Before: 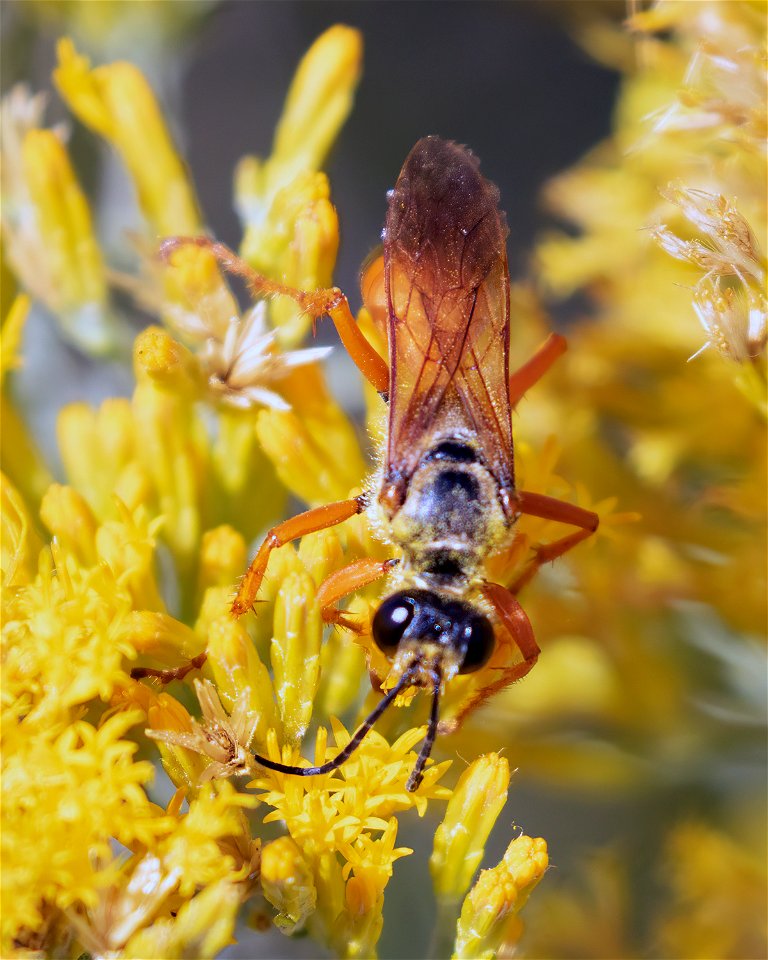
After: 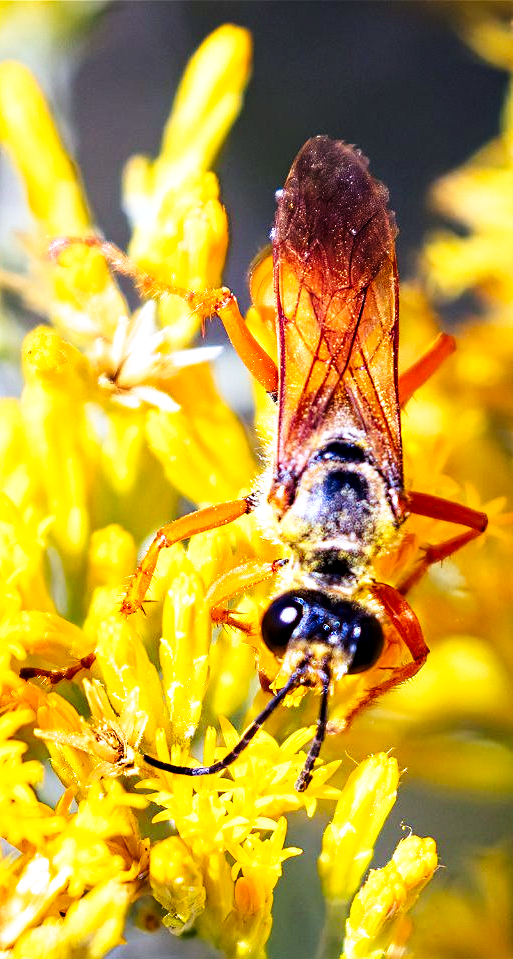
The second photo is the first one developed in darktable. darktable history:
exposure: black level correction 0.001, exposure 0.499 EV, compensate highlight preservation false
tone curve: curves: ch0 [(0, 0) (0.074, 0.04) (0.157, 0.1) (0.472, 0.515) (0.635, 0.731) (0.768, 0.878) (0.899, 0.969) (1, 1)]; ch1 [(0, 0) (0.08, 0.08) (0.3, 0.3) (0.5, 0.5) (0.539, 0.558) (0.586, 0.658) (0.69, 0.787) (0.92, 0.92) (1, 1)]; ch2 [(0, 0) (0.08, 0.08) (0.3, 0.3) (0.5, 0.5) (0.543, 0.597) (0.597, 0.679) (0.92, 0.92) (1, 1)], preserve colors none
crop and rotate: left 14.473%, right 18.627%
contrast equalizer: octaves 7, y [[0.5, 0.5, 0.5, 0.539, 0.64, 0.611], [0.5 ×6], [0.5 ×6], [0 ×6], [0 ×6]], mix 0.788
base curve: preserve colors none
color balance rgb: highlights gain › chroma 1.342%, highlights gain › hue 54.84°, perceptual saturation grading › global saturation 0.296%, global vibrance 20%
color calibration: illuminant Planckian (black body), x 0.351, y 0.353, temperature 4770.12 K
